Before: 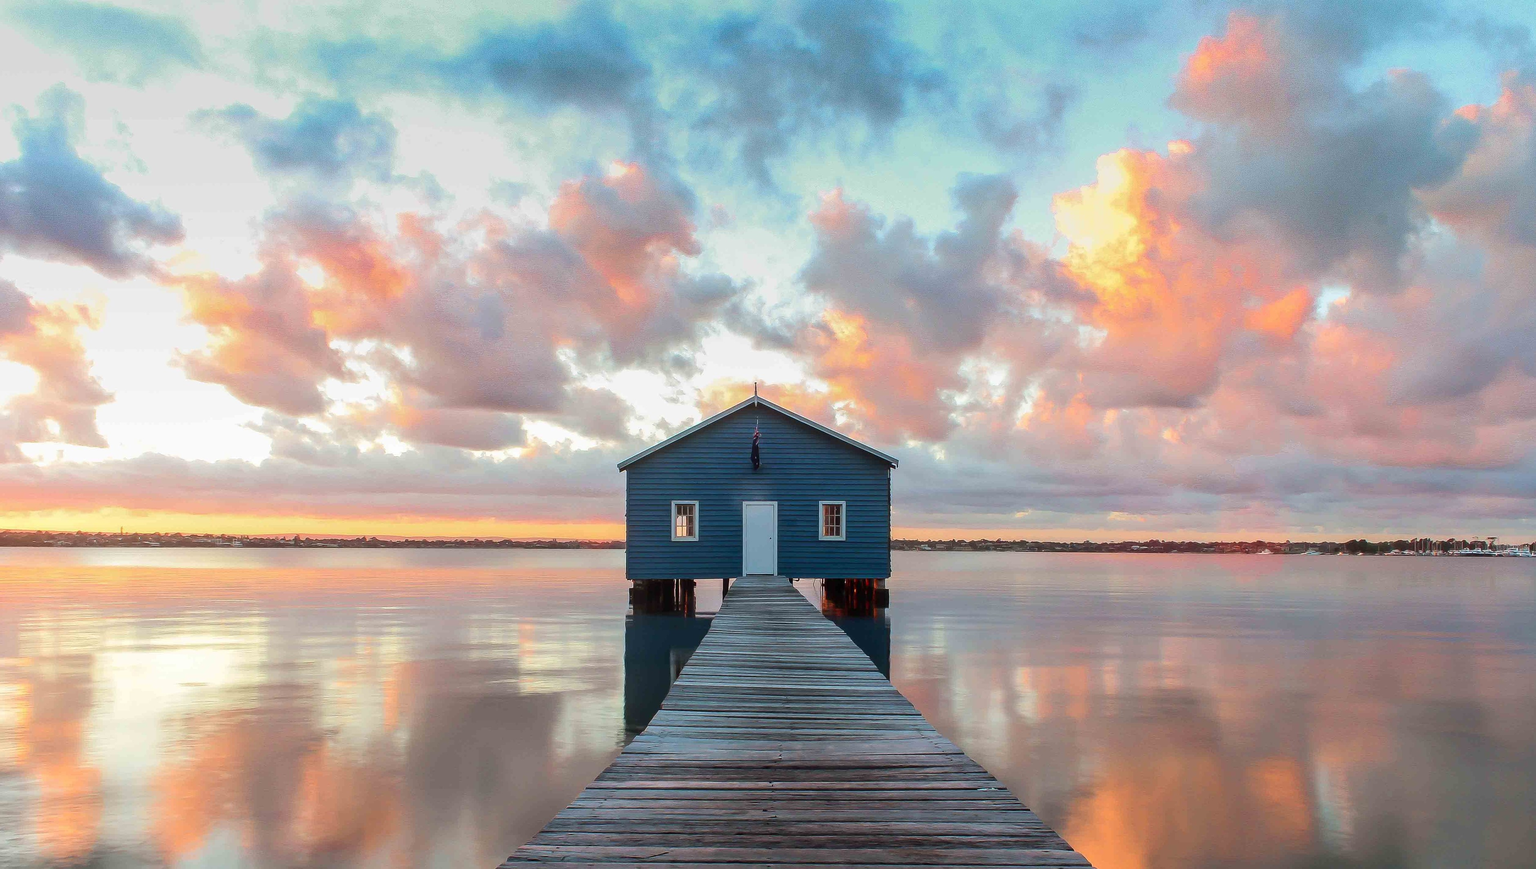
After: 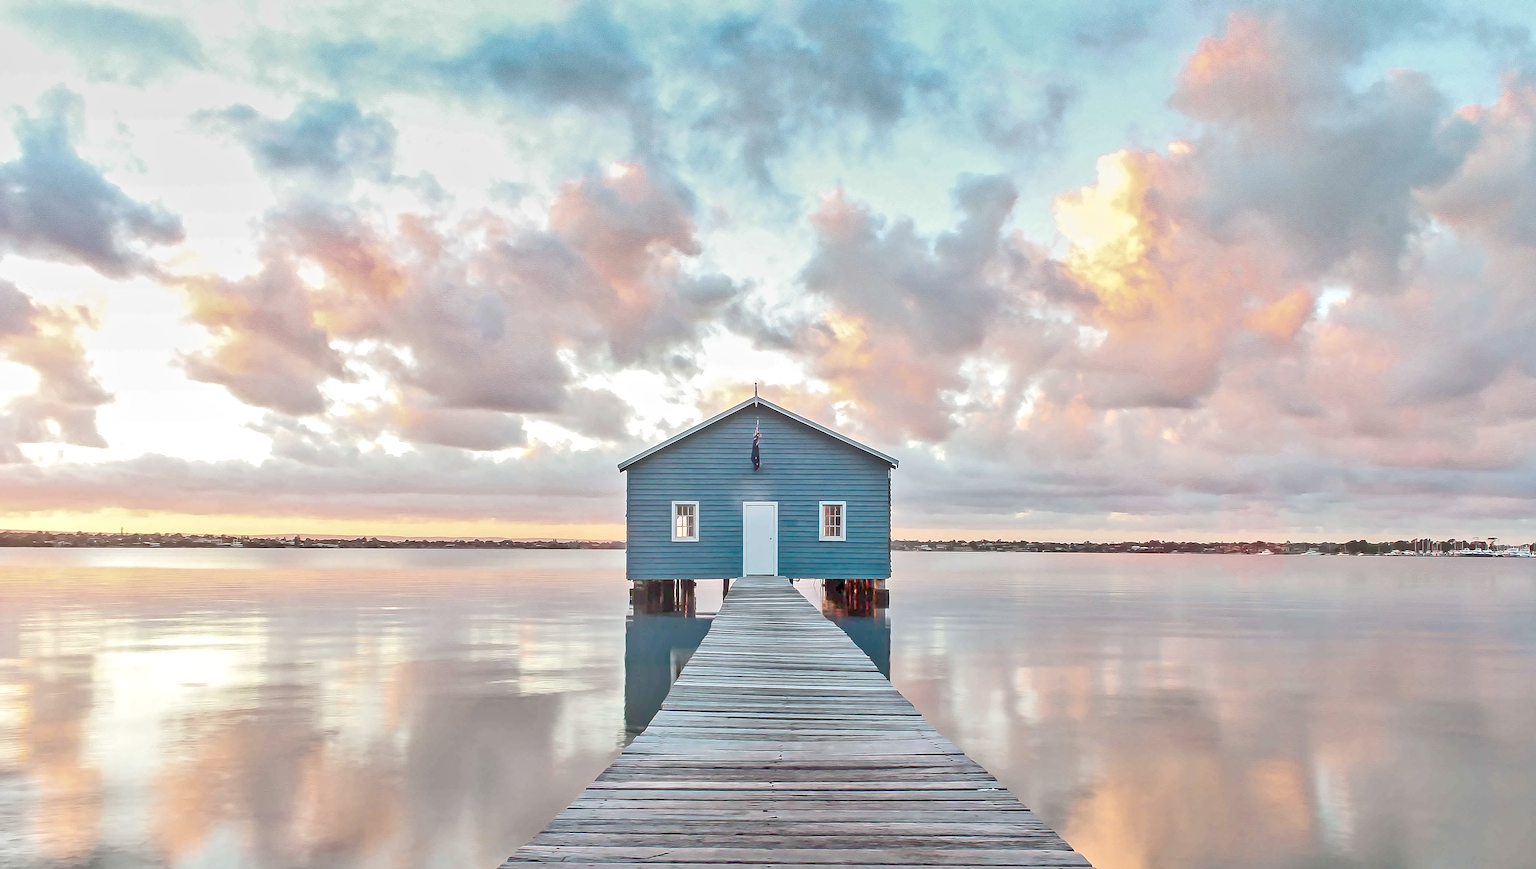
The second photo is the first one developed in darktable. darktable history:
local contrast: highlights 100%, shadows 100%, detail 120%, midtone range 0.2
contrast equalizer: octaves 7, y [[0.502, 0.517, 0.543, 0.576, 0.611, 0.631], [0.5 ×6], [0.5 ×6], [0 ×6], [0 ×6]]
shadows and highlights: soften with gaussian
color zones: curves: ch1 [(0, 0.469) (0.01, 0.469) (0.12, 0.446) (0.248, 0.469) (0.5, 0.5) (0.748, 0.5) (0.99, 0.469) (1, 0.469)]
astrophoto denoise: on, module defaults
